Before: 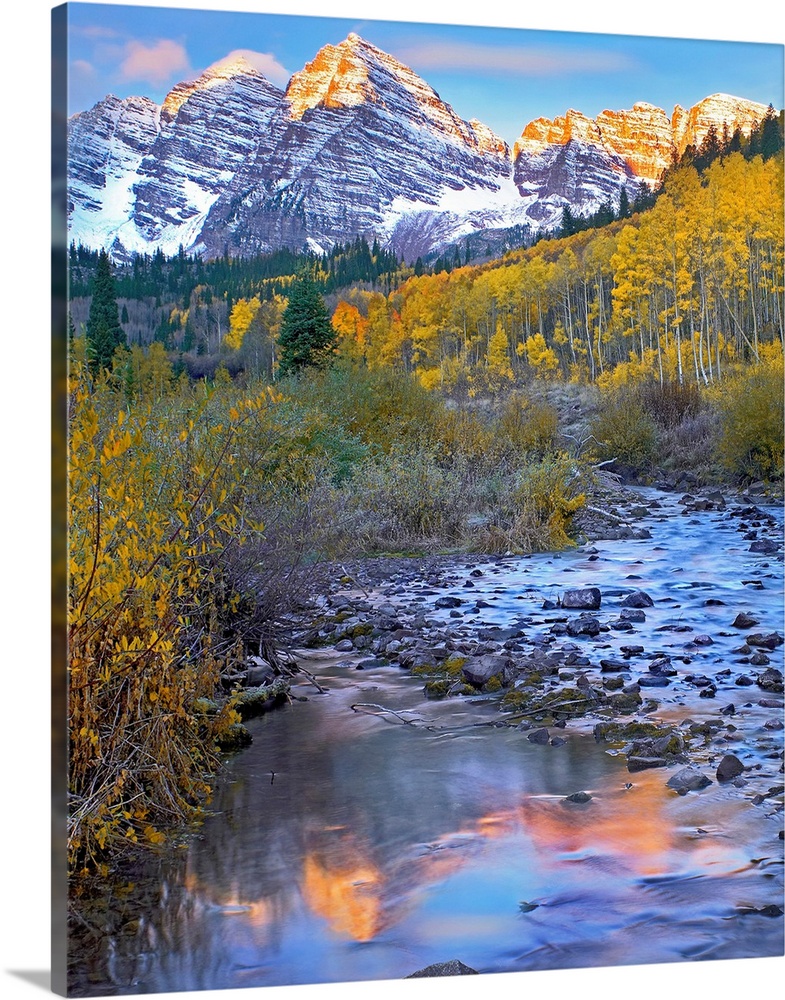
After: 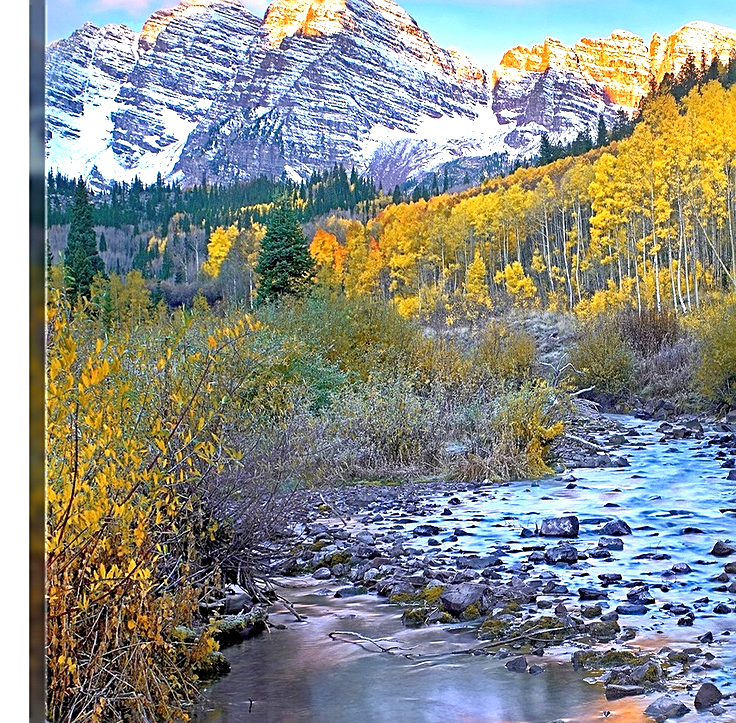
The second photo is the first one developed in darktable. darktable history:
exposure: exposure 0.695 EV, compensate highlight preservation false
crop: left 2.866%, top 7.277%, right 3.255%, bottom 20.346%
sharpen: on, module defaults
